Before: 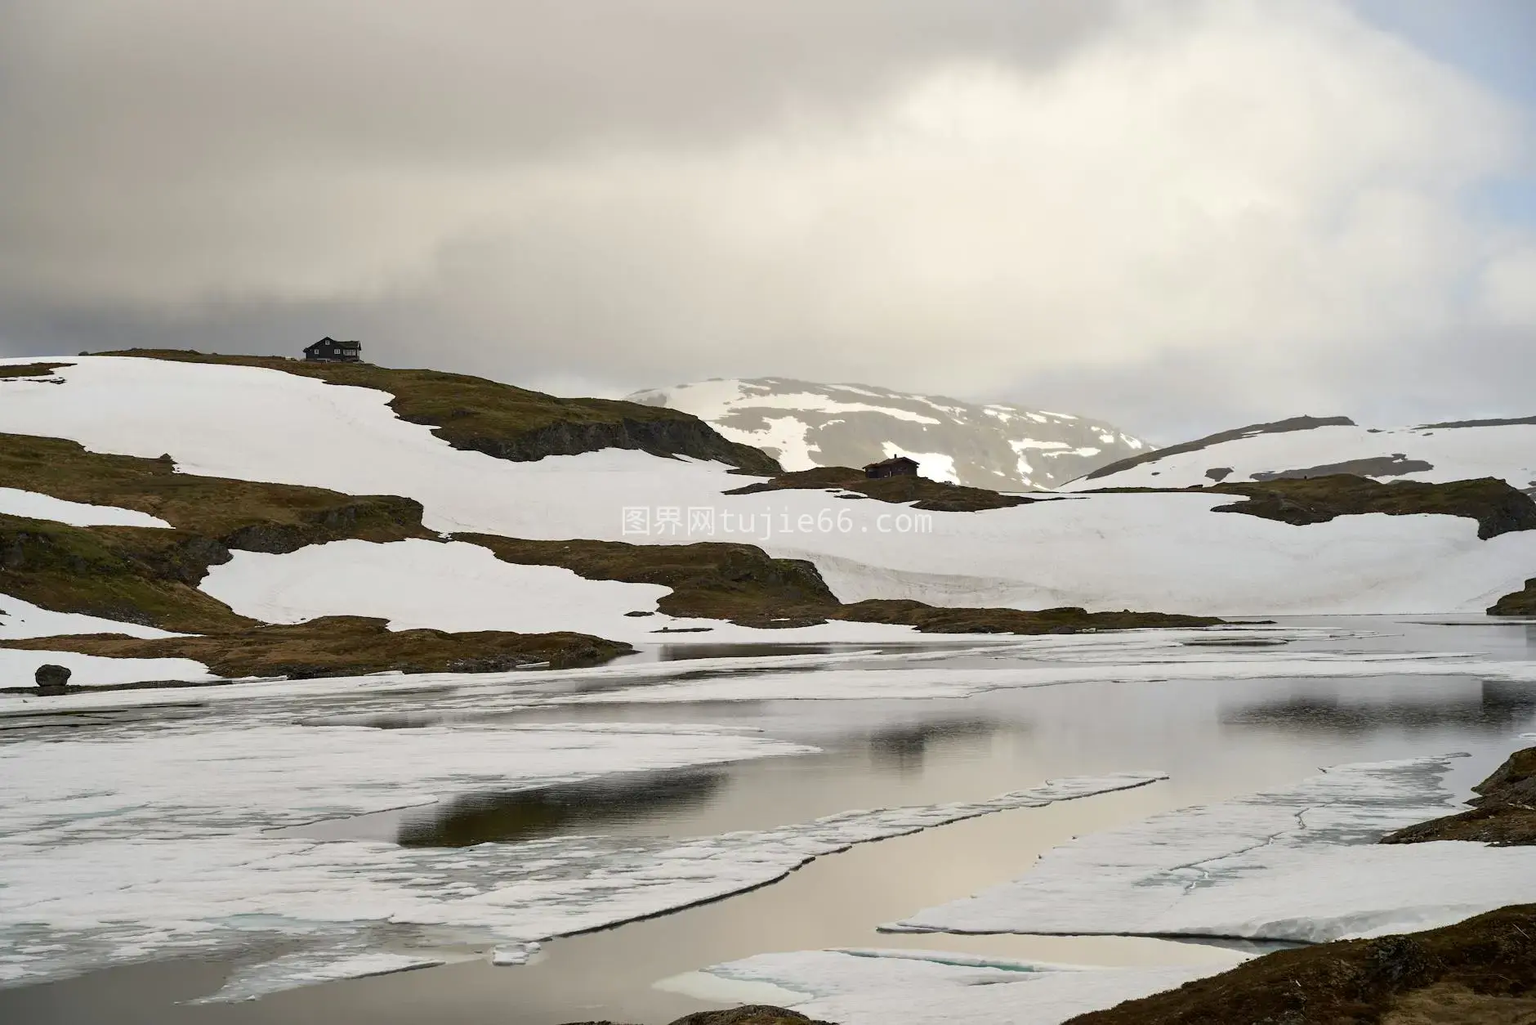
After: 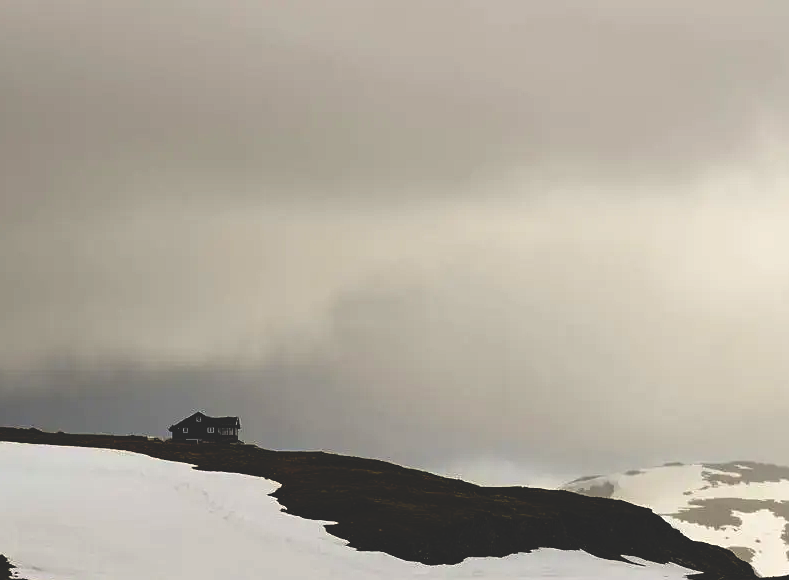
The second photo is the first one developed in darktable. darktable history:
base curve: curves: ch0 [(0, 0.02) (0.083, 0.036) (1, 1)], preserve colors none
sharpen: radius 1.272, amount 0.305, threshold 0
crop and rotate: left 10.817%, top 0.062%, right 47.194%, bottom 53.626%
